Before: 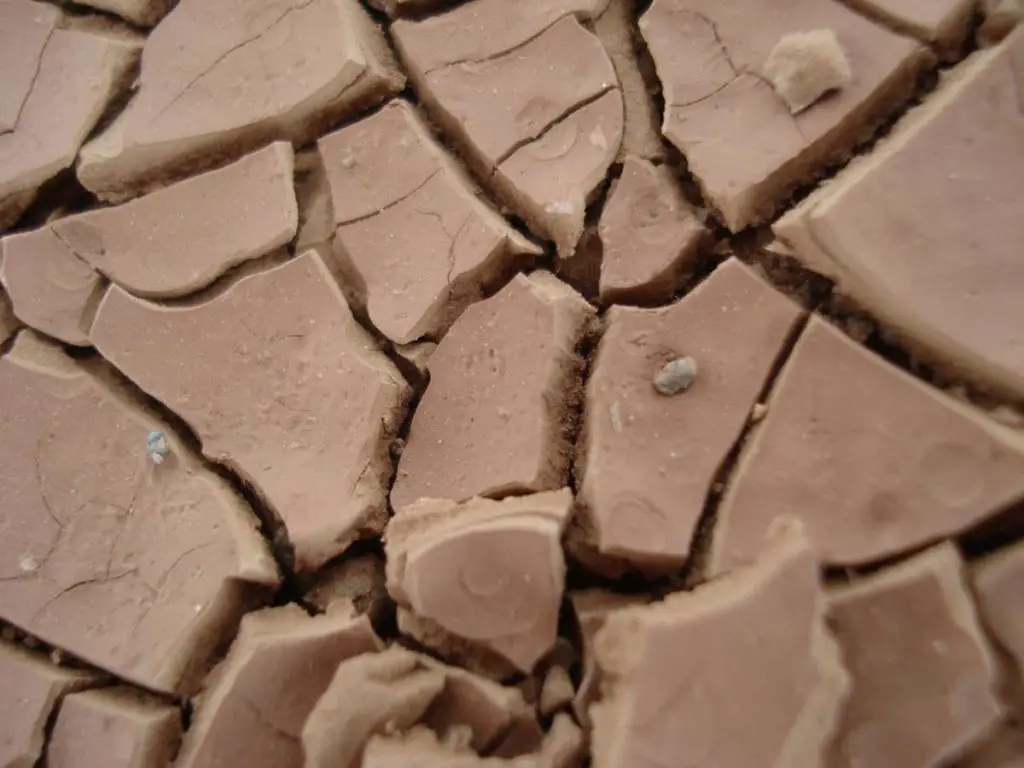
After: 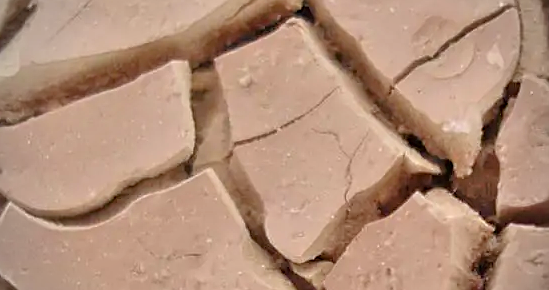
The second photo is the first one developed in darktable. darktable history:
sharpen: on, module defaults
tone equalizer: -7 EV 0.15 EV, -6 EV 0.6 EV, -5 EV 1.15 EV, -4 EV 1.33 EV, -3 EV 1.15 EV, -2 EV 0.6 EV, -1 EV 0.15 EV, mask exposure compensation -0.5 EV
crop: left 10.121%, top 10.631%, right 36.218%, bottom 51.526%
vignetting: fall-off radius 60.65%
